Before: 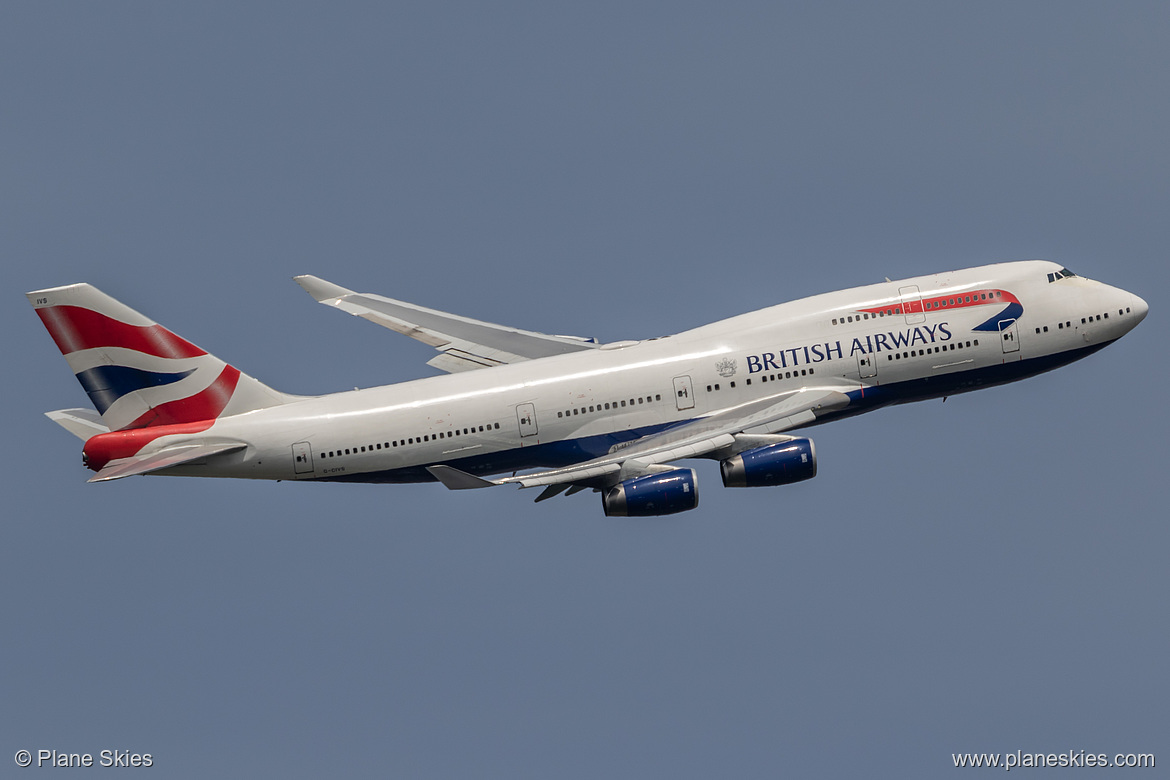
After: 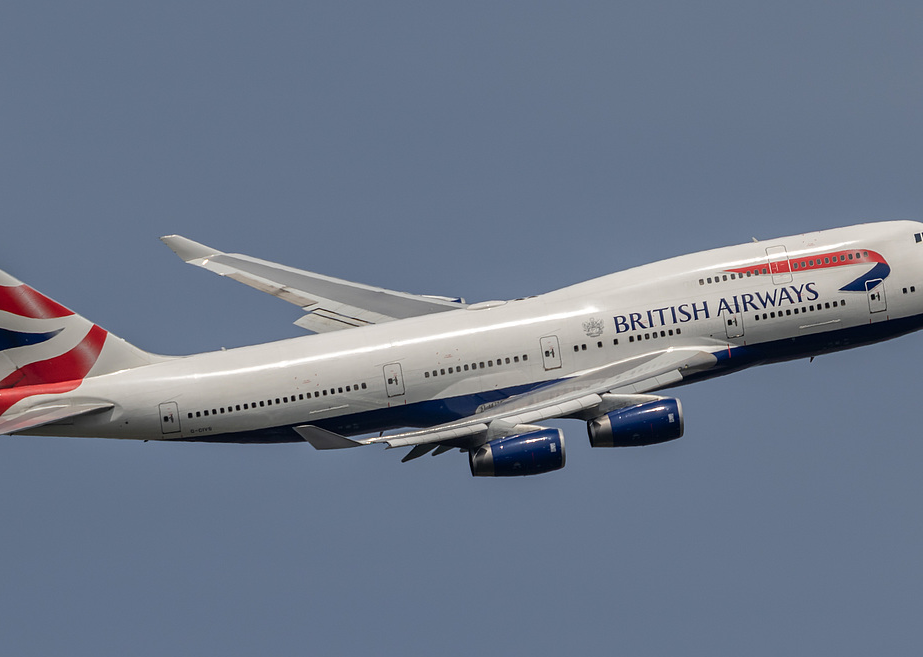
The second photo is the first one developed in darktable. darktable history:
crop: left 11.432%, top 5.205%, right 9.595%, bottom 10.467%
